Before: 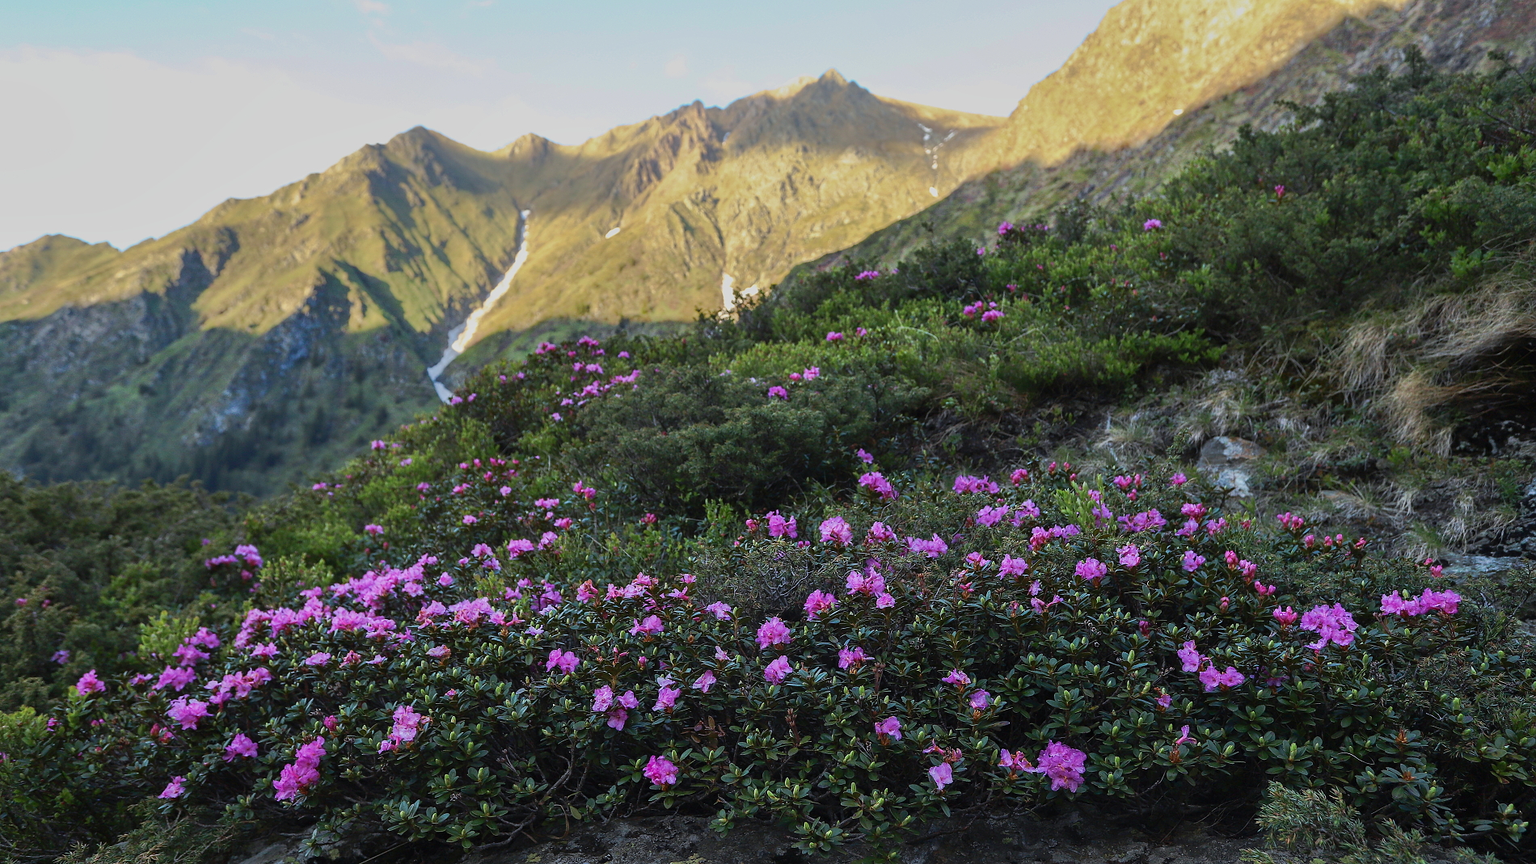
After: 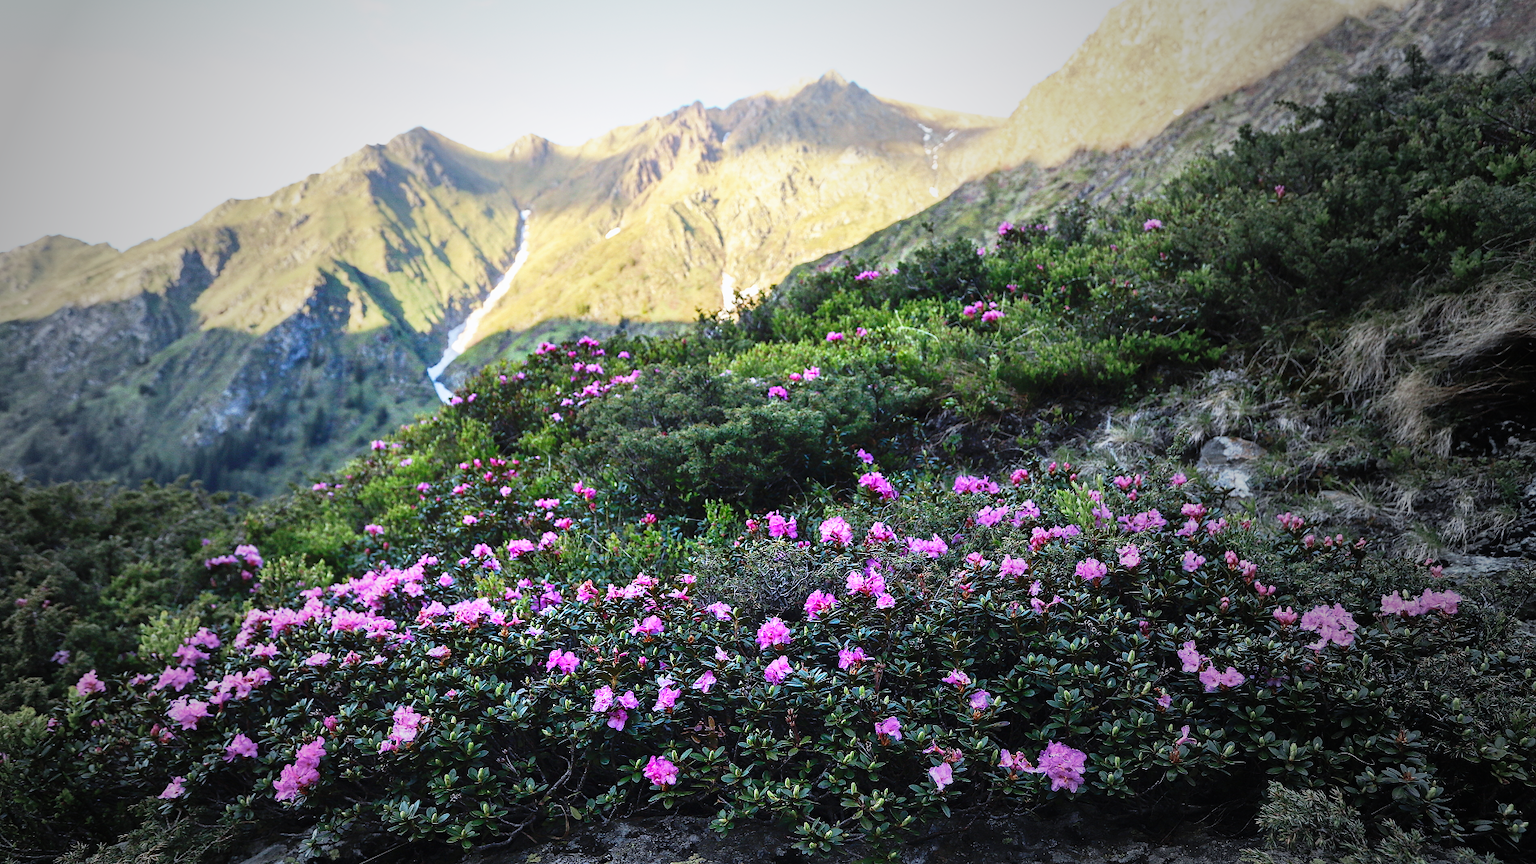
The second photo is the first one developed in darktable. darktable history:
vignetting: fall-off start 33.76%, fall-off radius 64.94%, brightness -0.575, center (-0.12, -0.002), width/height ratio 0.959
base curve: curves: ch0 [(0, 0) (0.026, 0.03) (0.109, 0.232) (0.351, 0.748) (0.669, 0.968) (1, 1)], preserve colors none
color calibration: illuminant as shot in camera, x 0.358, y 0.373, temperature 4628.91 K
